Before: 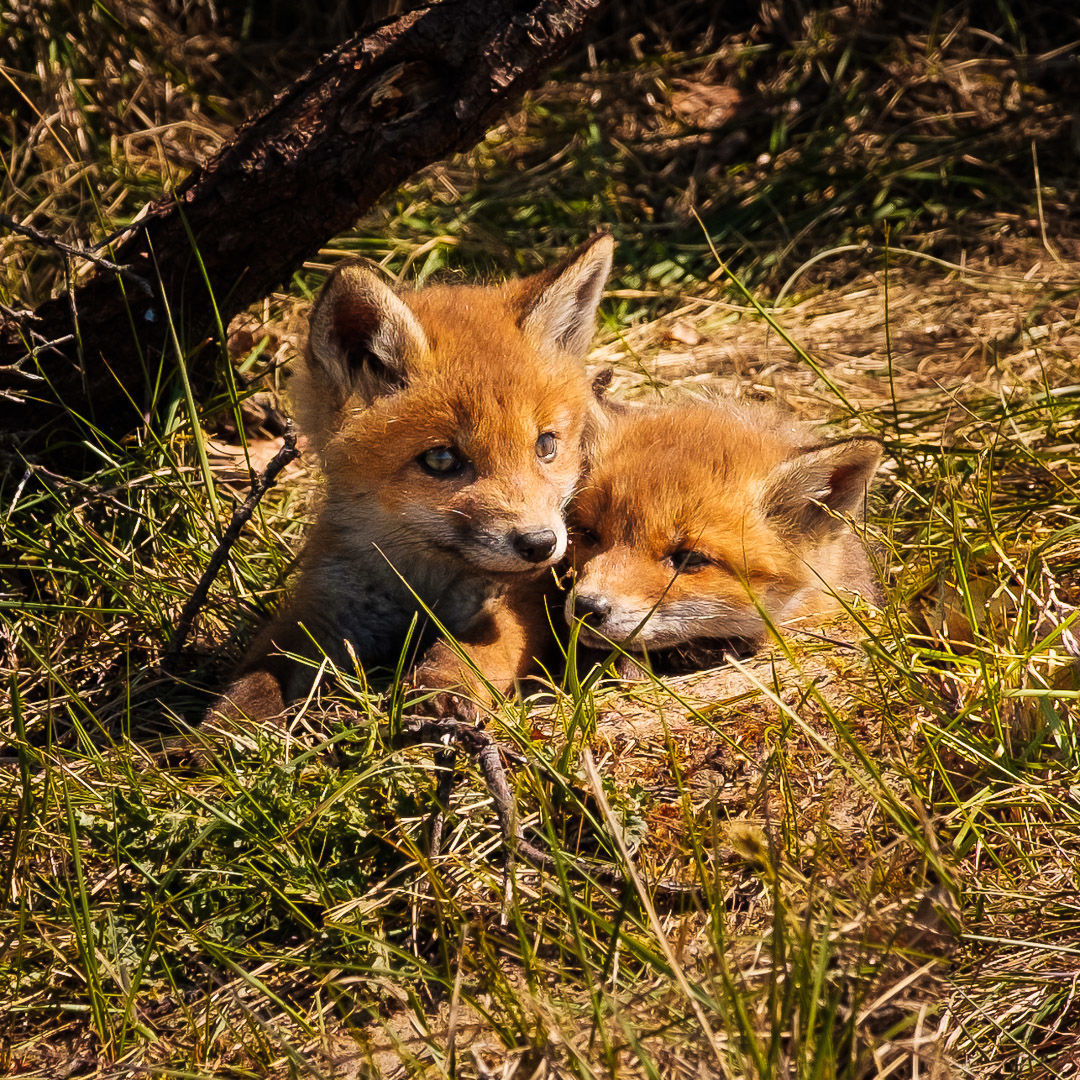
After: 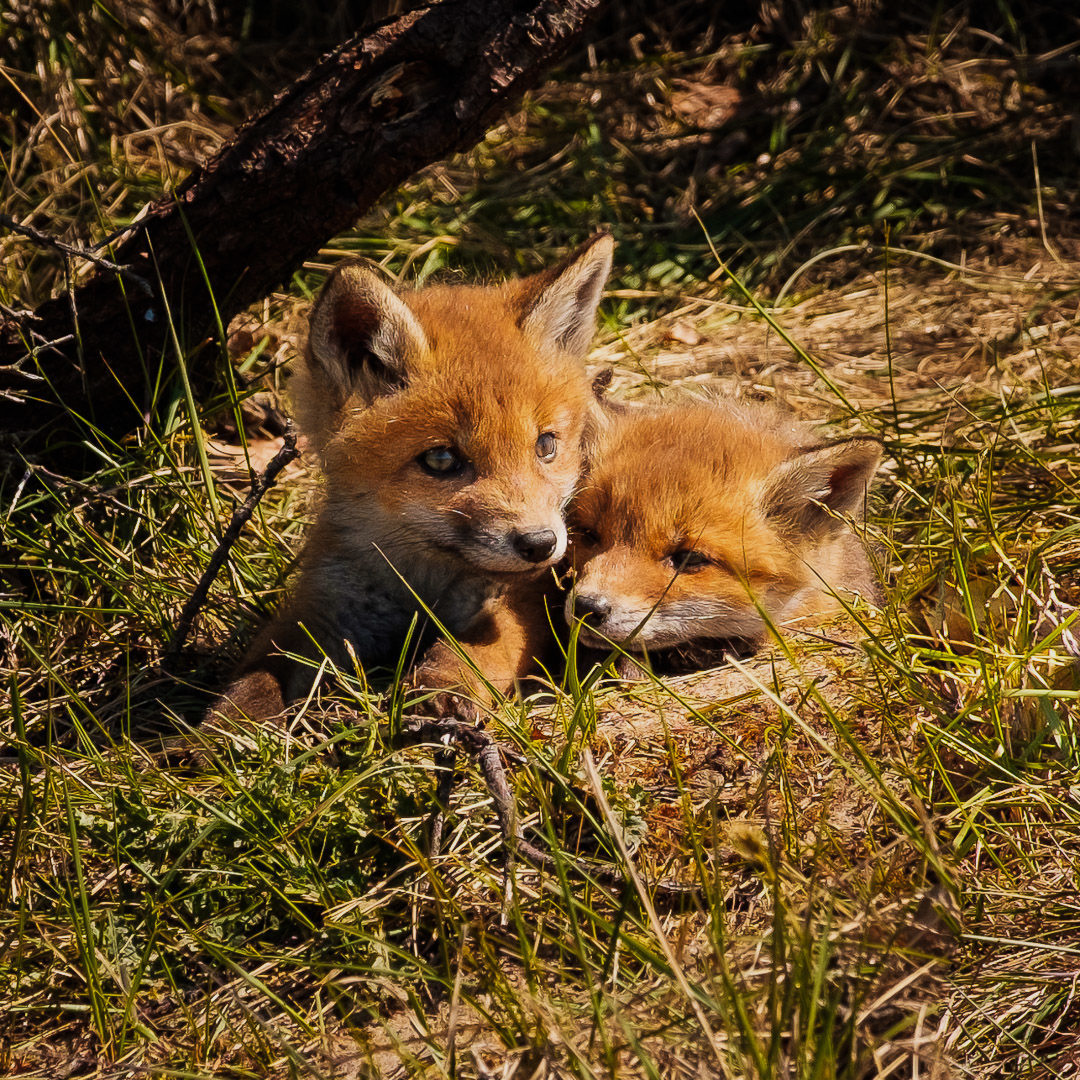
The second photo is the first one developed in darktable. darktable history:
exposure: exposure -0.271 EV, compensate exposure bias true, compensate highlight preservation false
